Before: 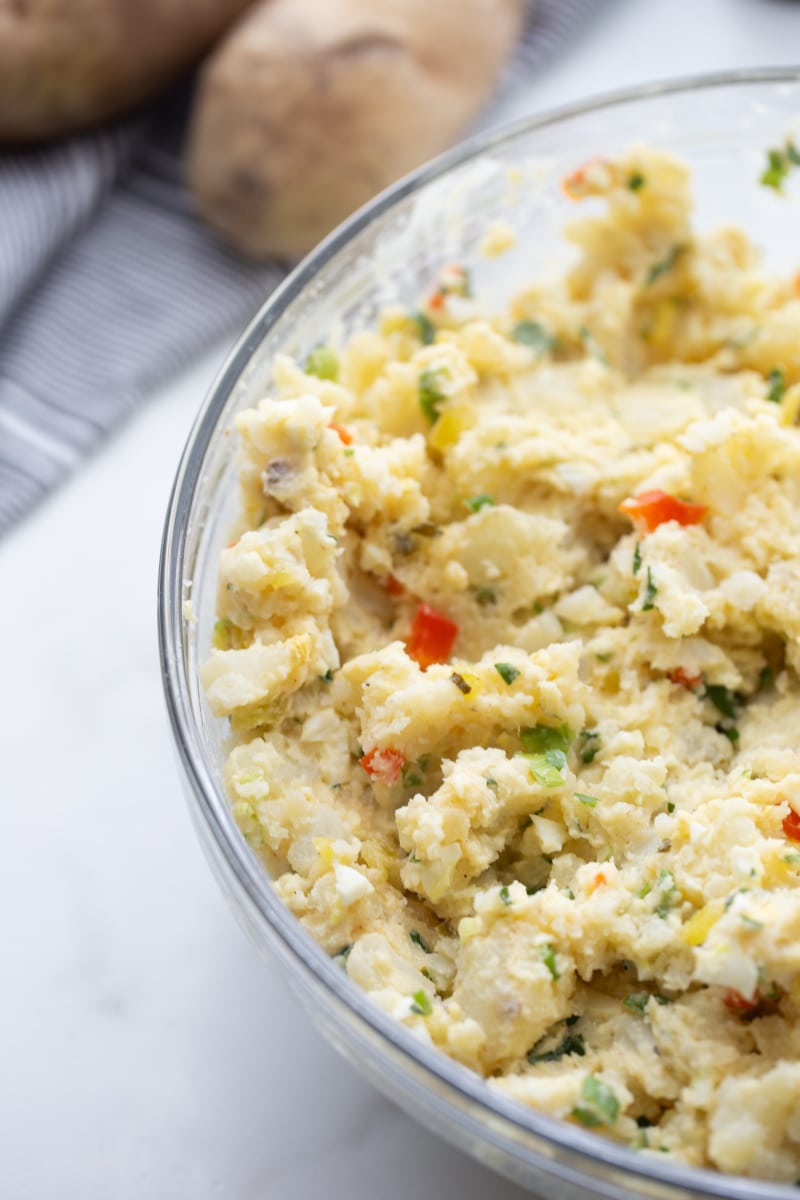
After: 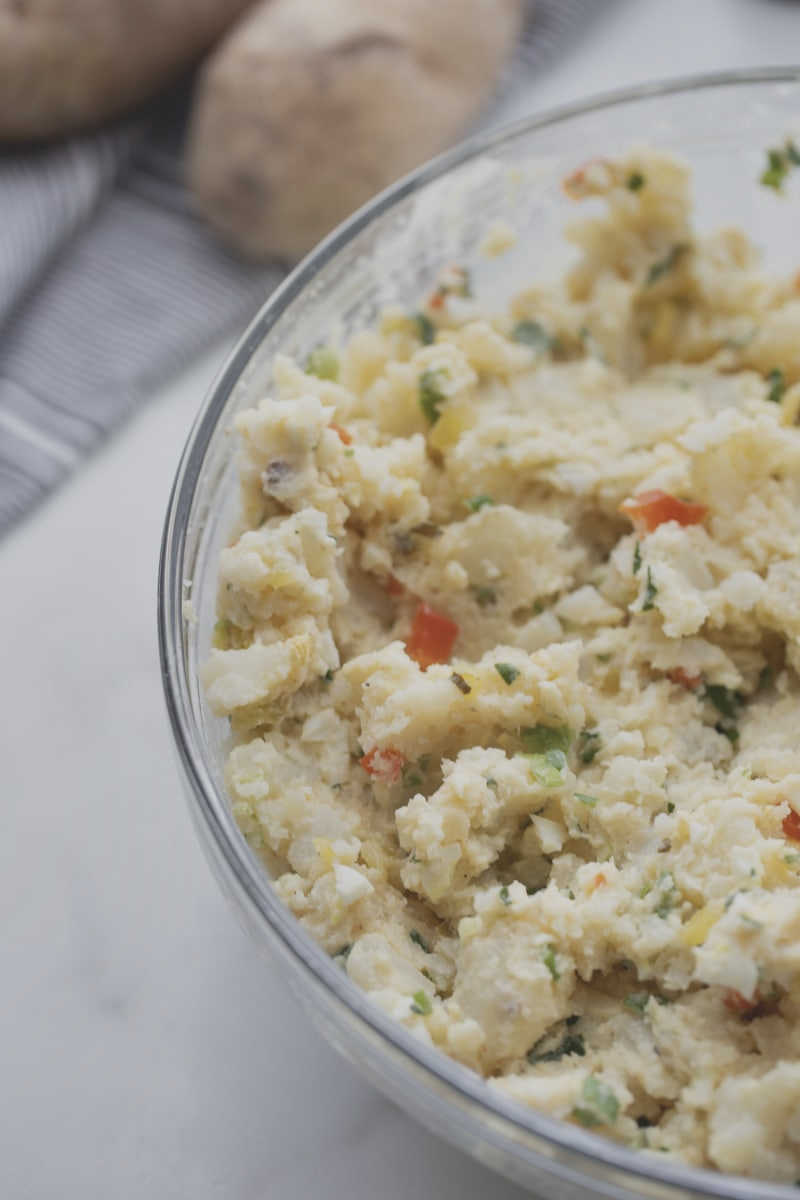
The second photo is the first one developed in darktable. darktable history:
contrast brightness saturation: contrast -0.26, saturation -0.43
shadows and highlights: soften with gaussian
